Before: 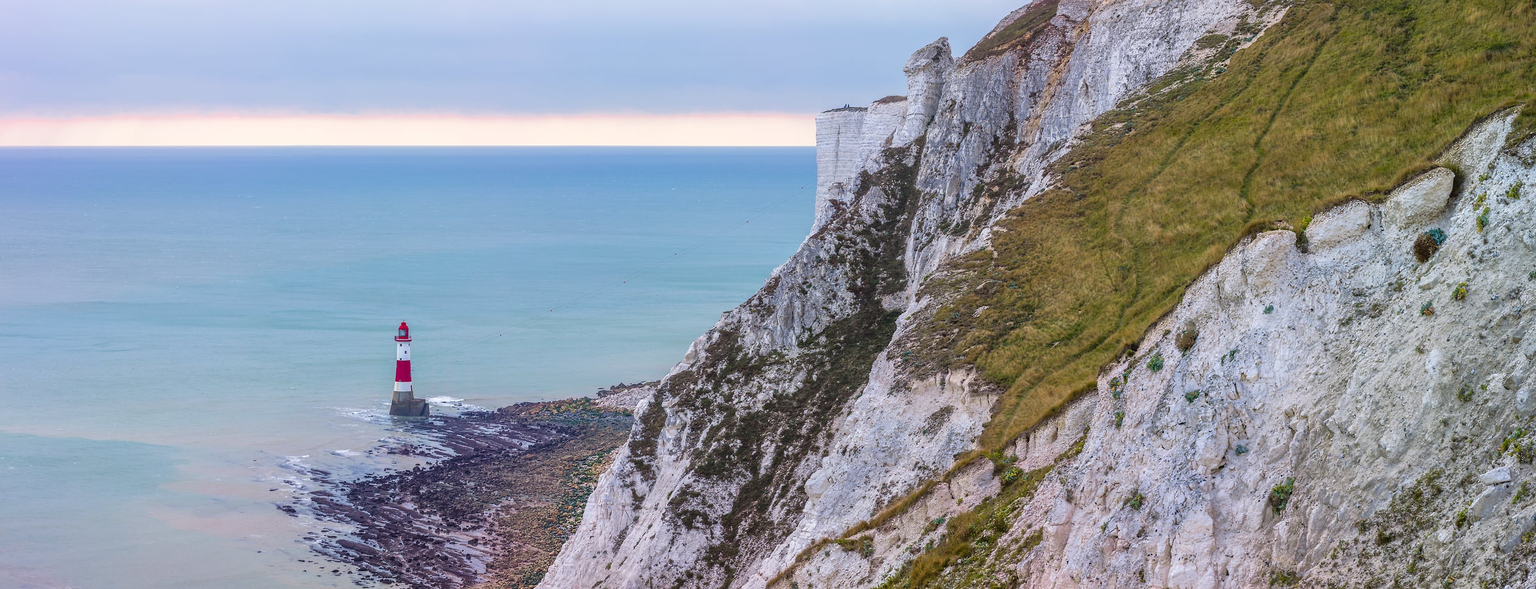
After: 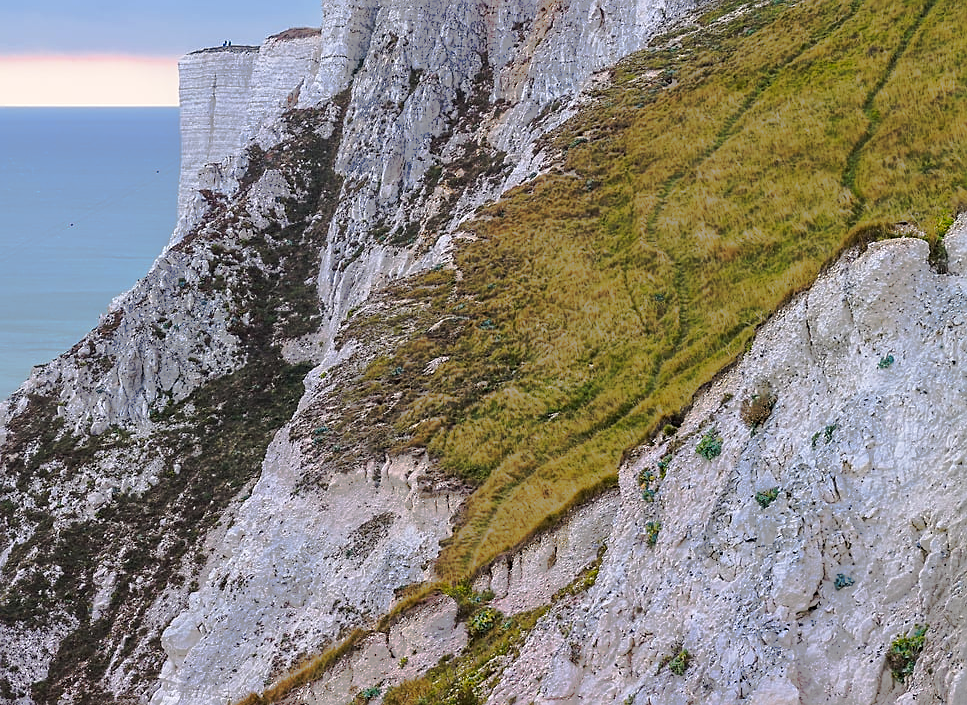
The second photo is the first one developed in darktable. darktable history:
crop: left 45.706%, top 13.263%, right 13.979%, bottom 10.142%
sharpen: on, module defaults
tone curve: curves: ch0 [(0, 0) (0.003, 0.005) (0.011, 0.012) (0.025, 0.026) (0.044, 0.046) (0.069, 0.071) (0.1, 0.098) (0.136, 0.135) (0.177, 0.178) (0.224, 0.217) (0.277, 0.274) (0.335, 0.335) (0.399, 0.442) (0.468, 0.543) (0.543, 0.6) (0.623, 0.628) (0.709, 0.679) (0.801, 0.782) (0.898, 0.904) (1, 1)], preserve colors none
